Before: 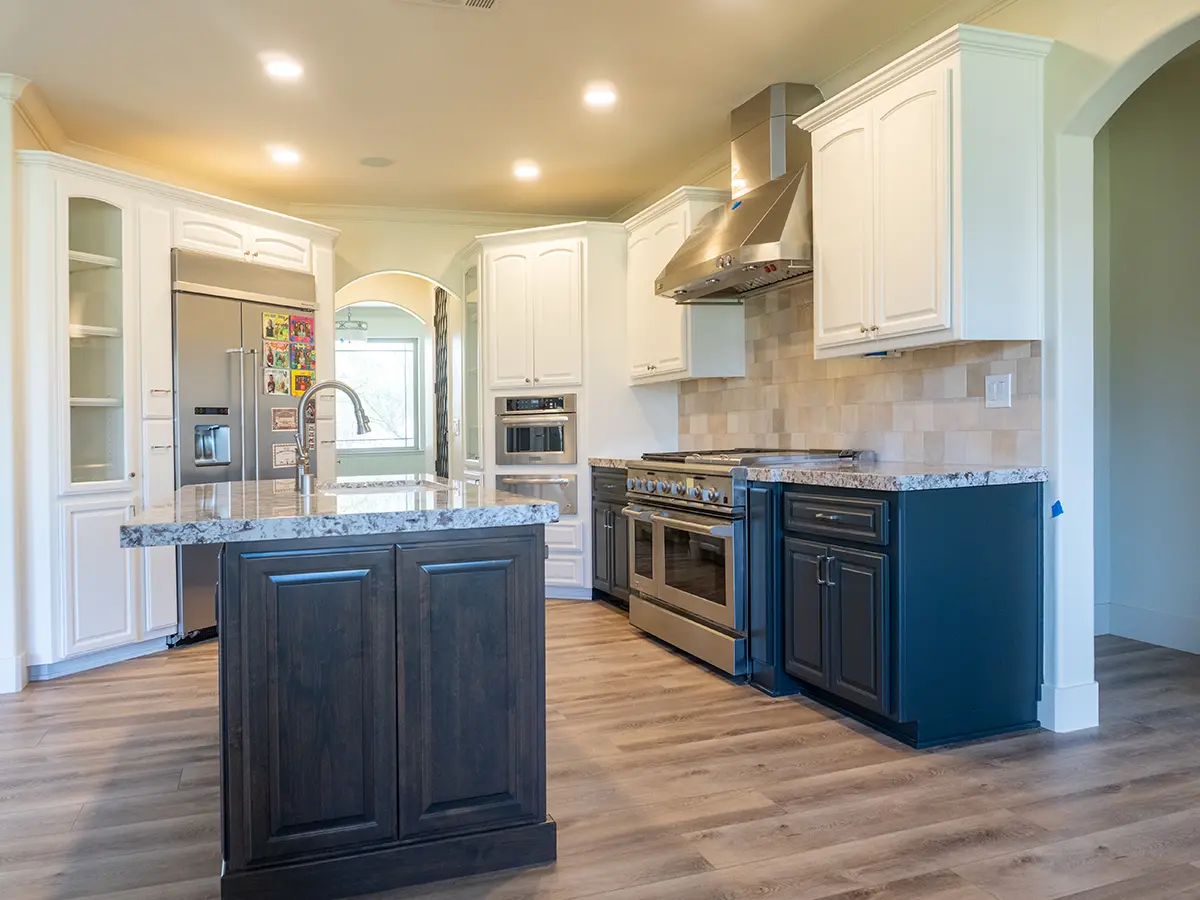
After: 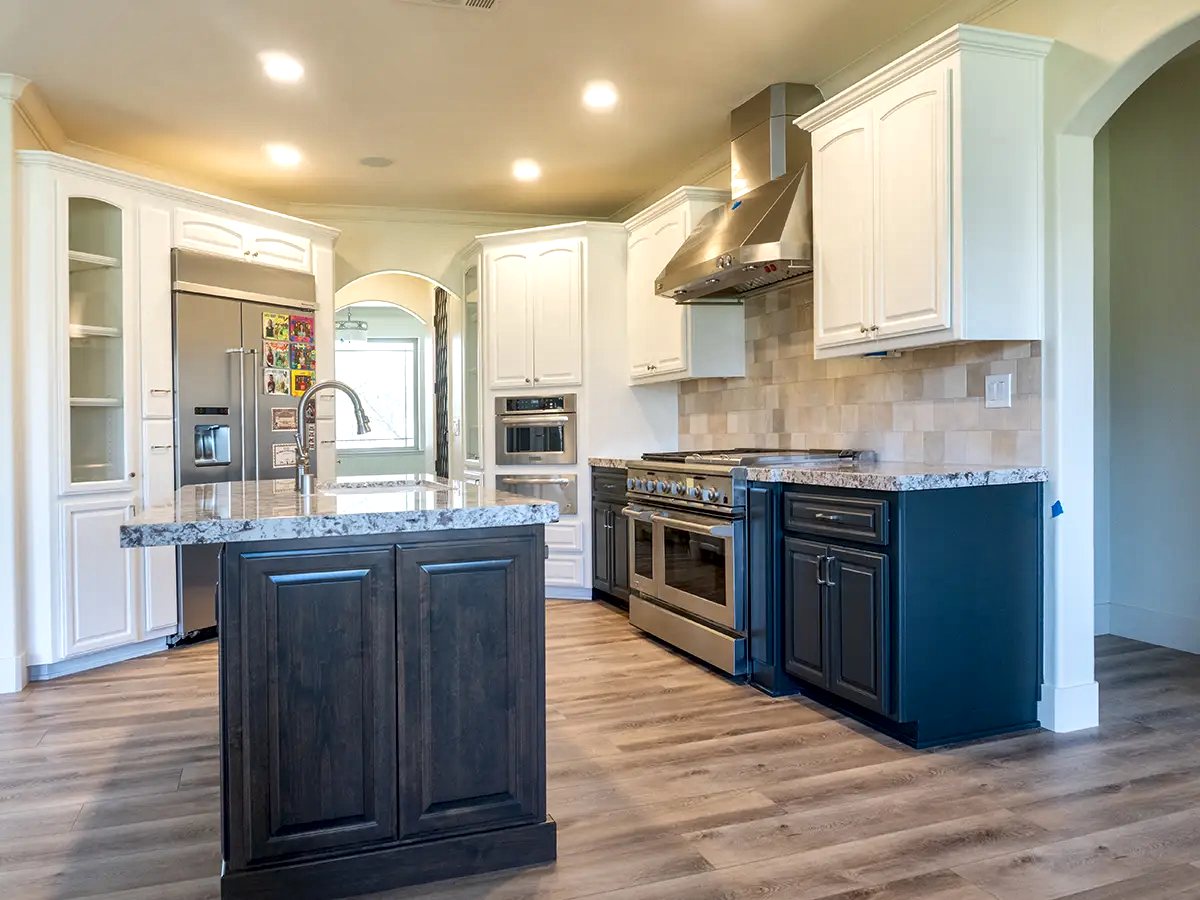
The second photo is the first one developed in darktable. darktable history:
local contrast: mode bilateral grid, contrast 25, coarseness 59, detail 151%, midtone range 0.2
